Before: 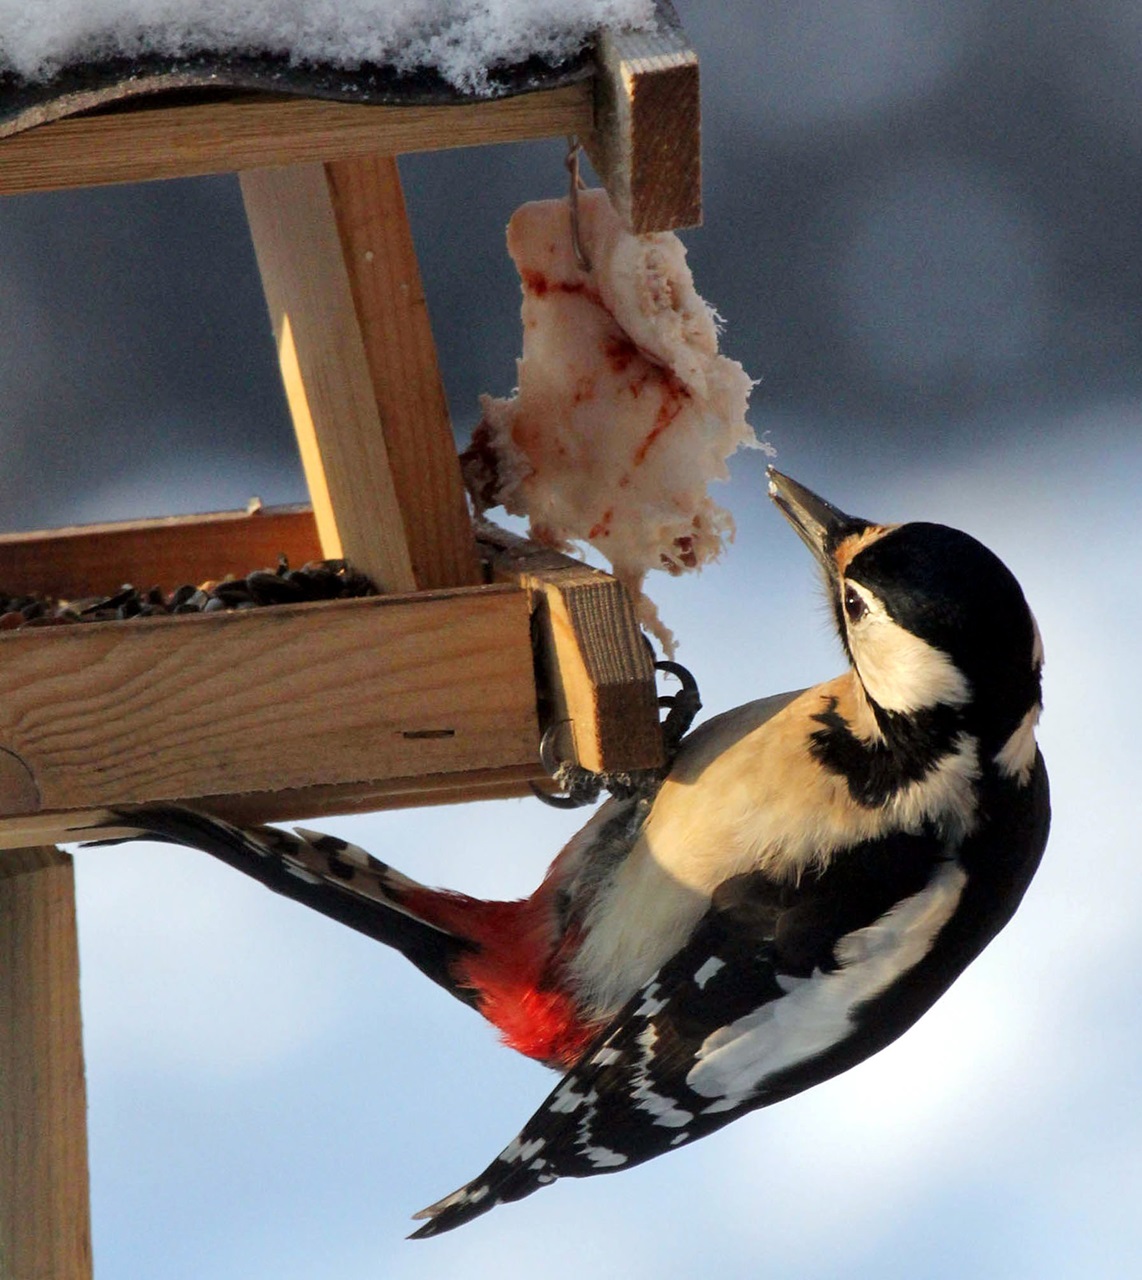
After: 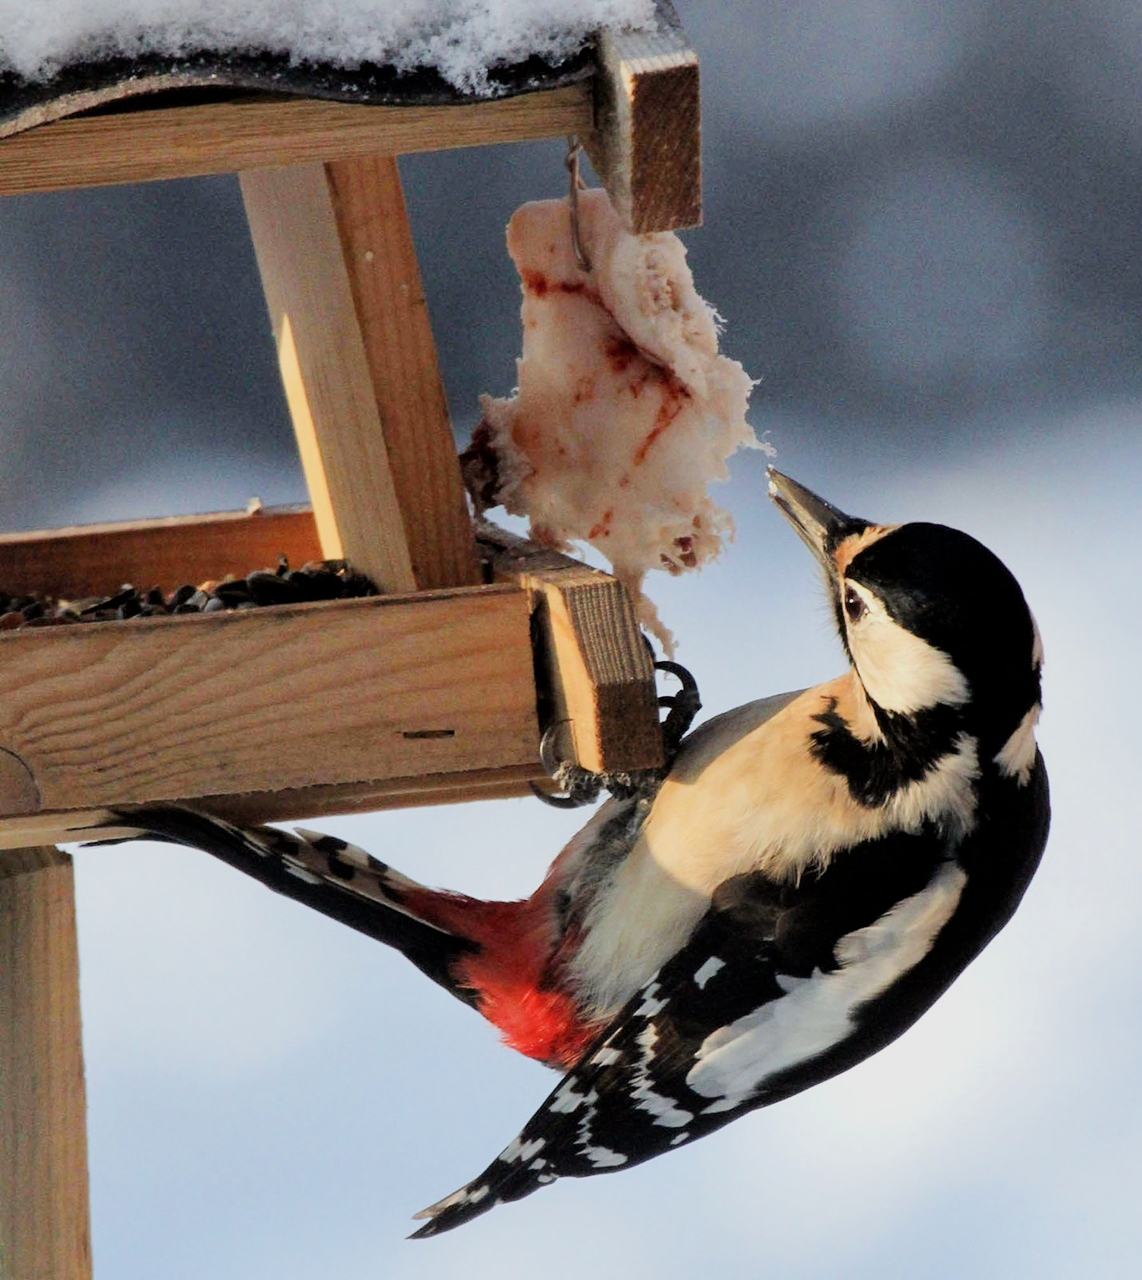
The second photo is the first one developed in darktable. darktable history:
filmic rgb: black relative exposure -7.65 EV, white relative exposure 4.56 EV, hardness 3.61
exposure: exposure 0.6 EV, compensate highlight preservation false
contrast brightness saturation: contrast 0.01, saturation -0.05
